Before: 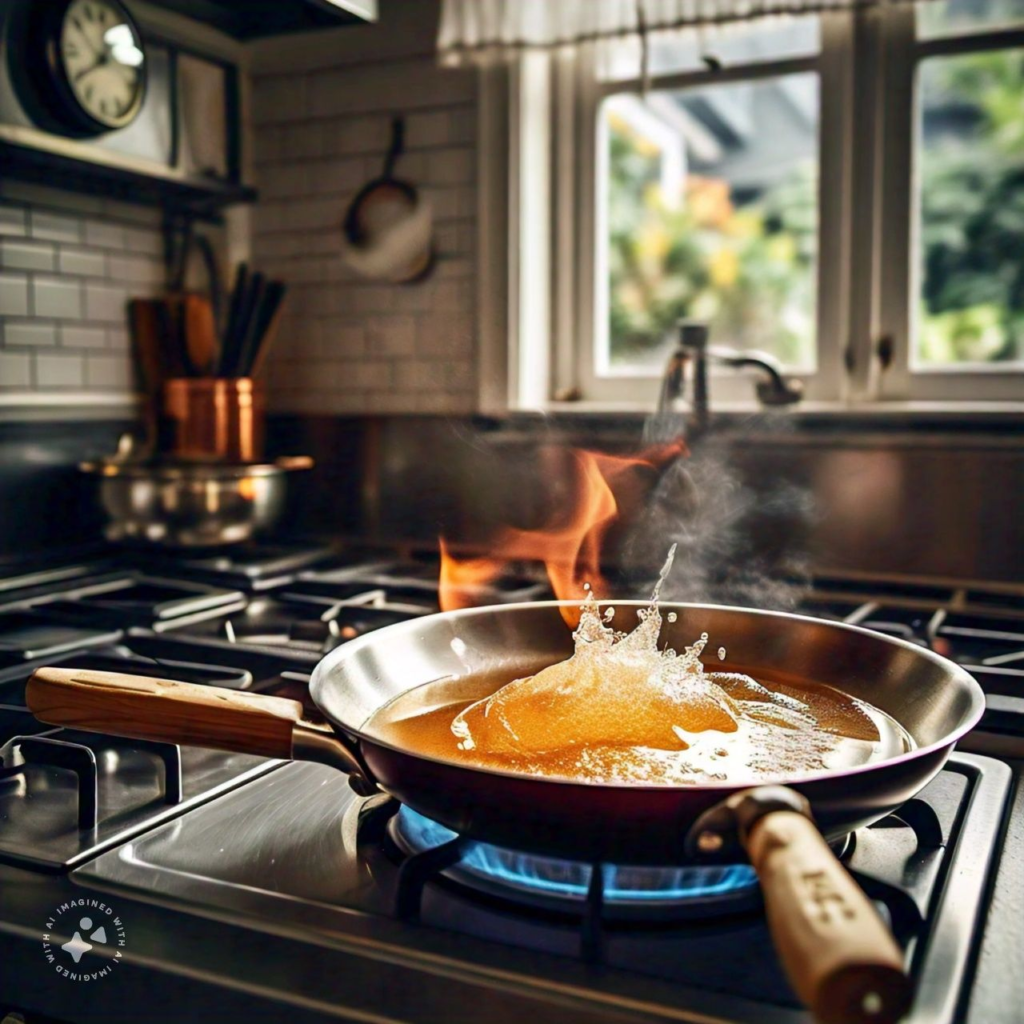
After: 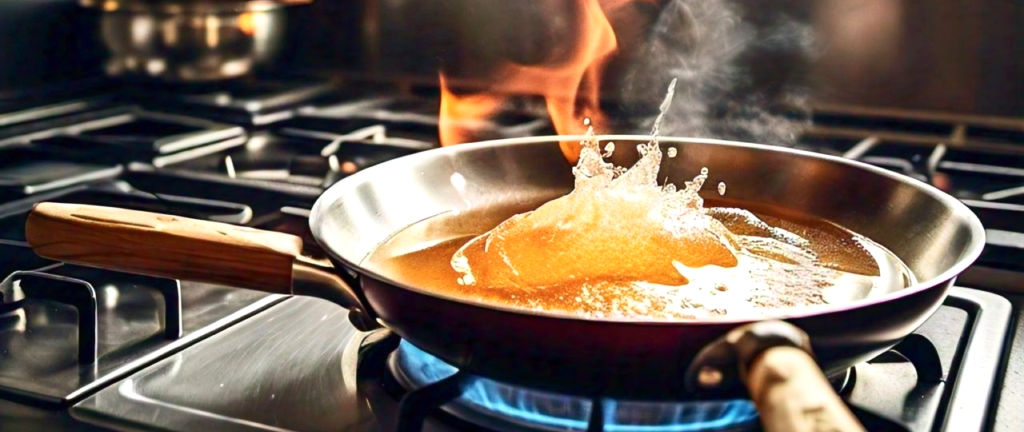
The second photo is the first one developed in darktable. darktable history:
crop: top 45.505%, bottom 12.214%
contrast brightness saturation: contrast 0.152, brightness 0.052
exposure: exposure 0.298 EV, compensate exposure bias true, compensate highlight preservation false
